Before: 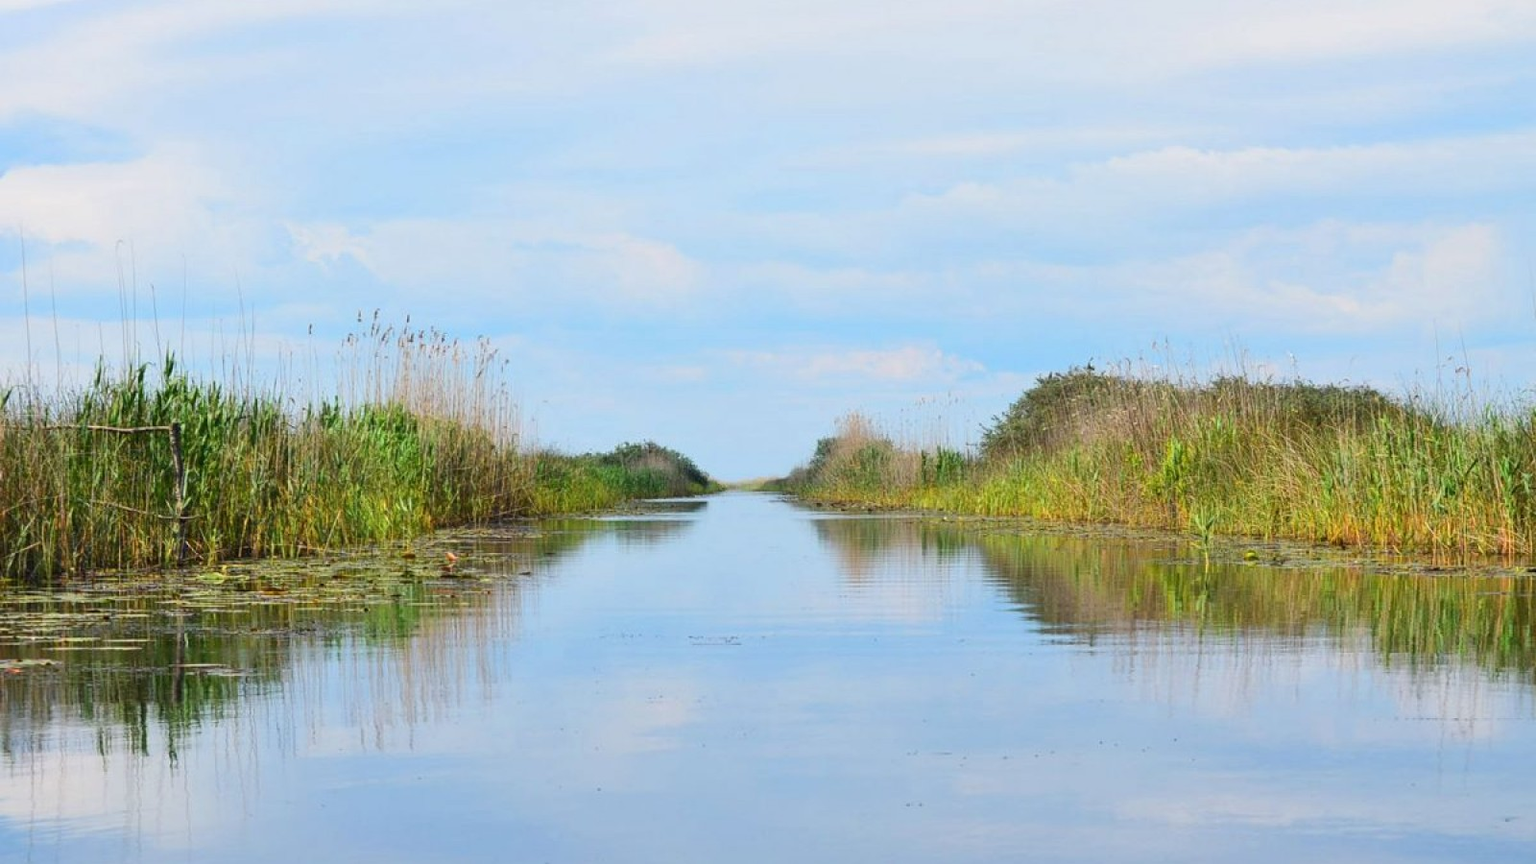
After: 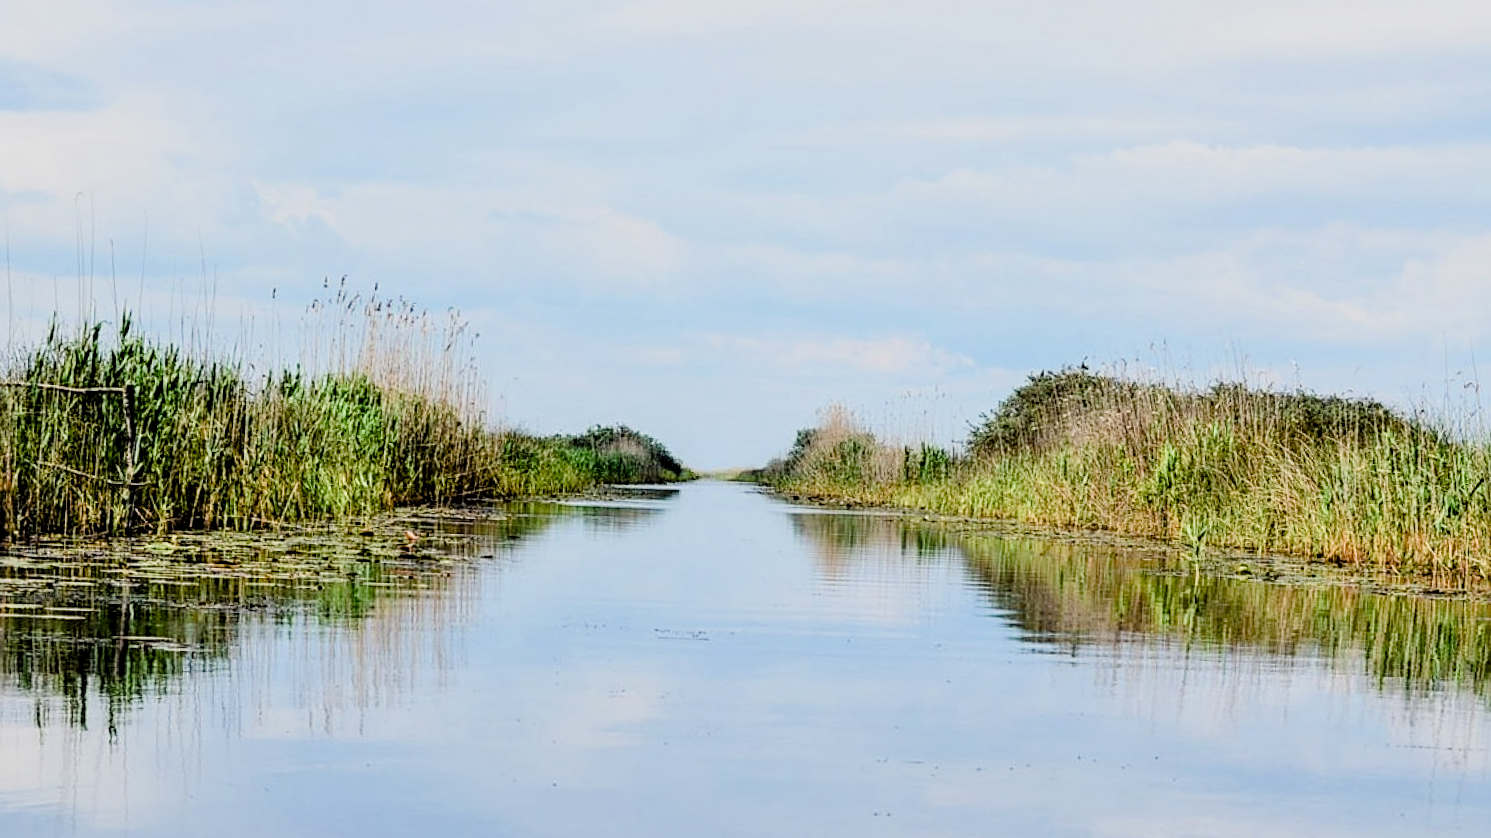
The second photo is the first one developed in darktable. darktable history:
color balance rgb: perceptual saturation grading › global saturation 20%, perceptual saturation grading › highlights -50%, perceptual saturation grading › shadows 30%
crop and rotate: angle -2.38°
local contrast: detail 130%
filmic rgb: black relative exposure -4.58 EV, white relative exposure 4.8 EV, threshold 3 EV, hardness 2.36, latitude 36.07%, contrast 1.048, highlights saturation mix 1.32%, shadows ↔ highlights balance 1.25%, color science v4 (2020), enable highlight reconstruction true
sharpen: on, module defaults
tone equalizer: -8 EV -0.75 EV, -7 EV -0.7 EV, -6 EV -0.6 EV, -5 EV -0.4 EV, -3 EV 0.4 EV, -2 EV 0.6 EV, -1 EV 0.7 EV, +0 EV 0.75 EV, edges refinement/feathering 500, mask exposure compensation -1.57 EV, preserve details no
